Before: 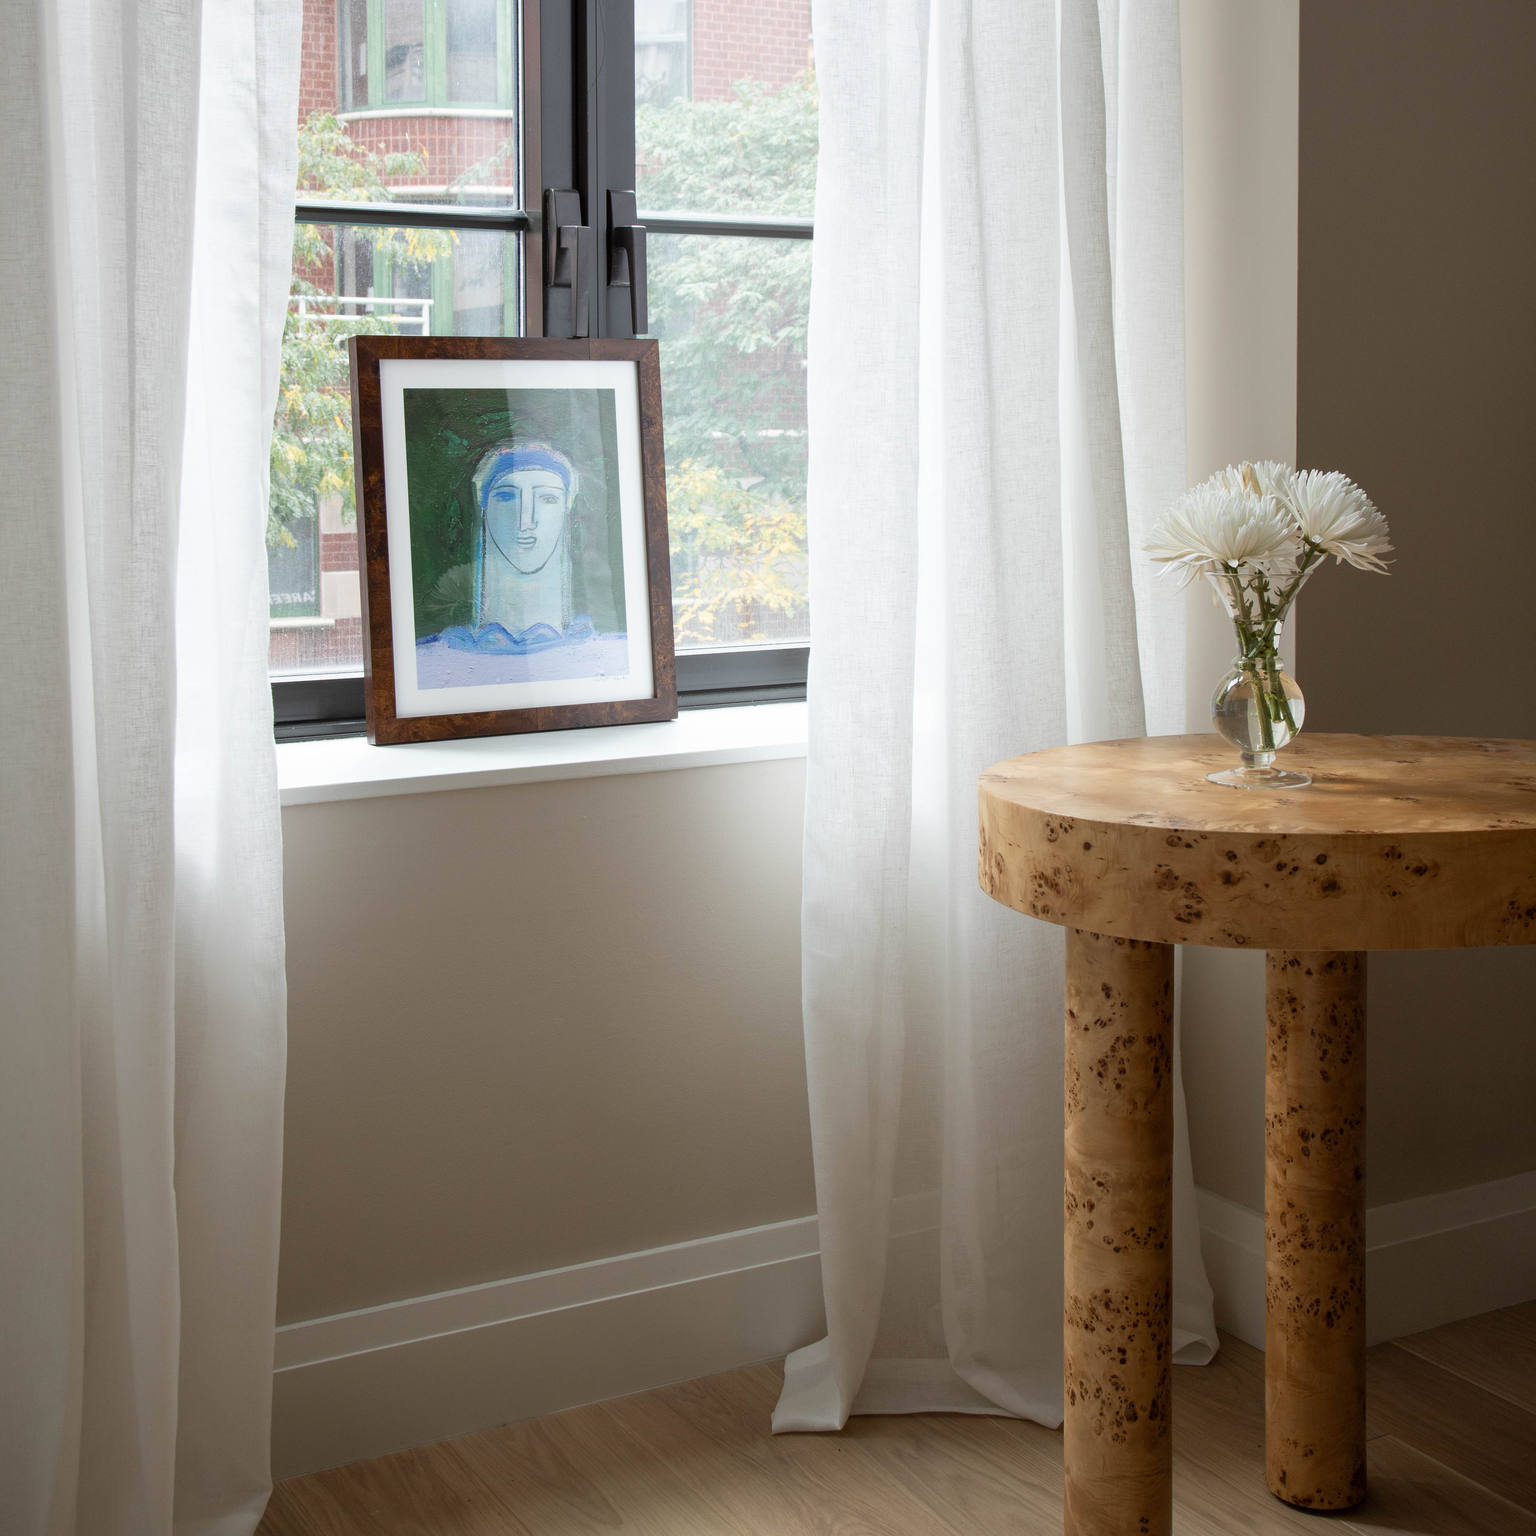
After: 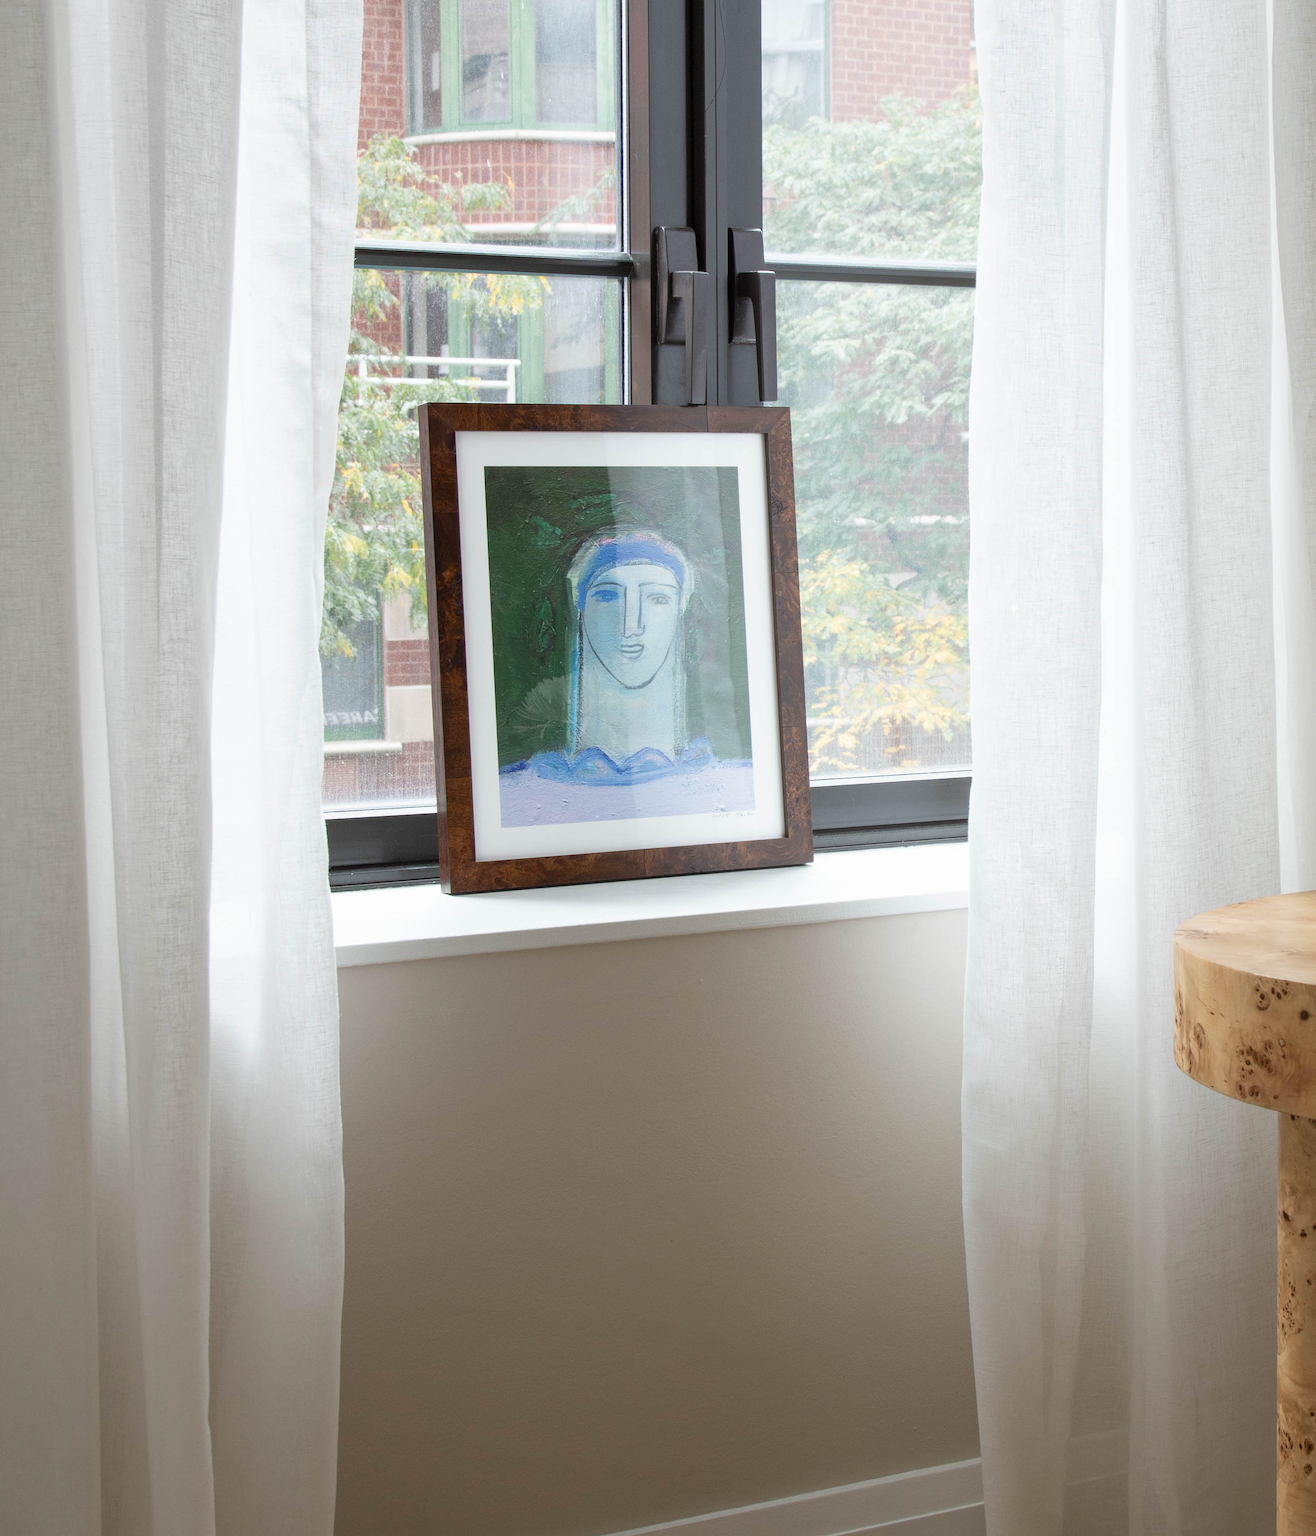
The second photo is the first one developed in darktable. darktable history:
crop: right 28.515%, bottom 16.615%
